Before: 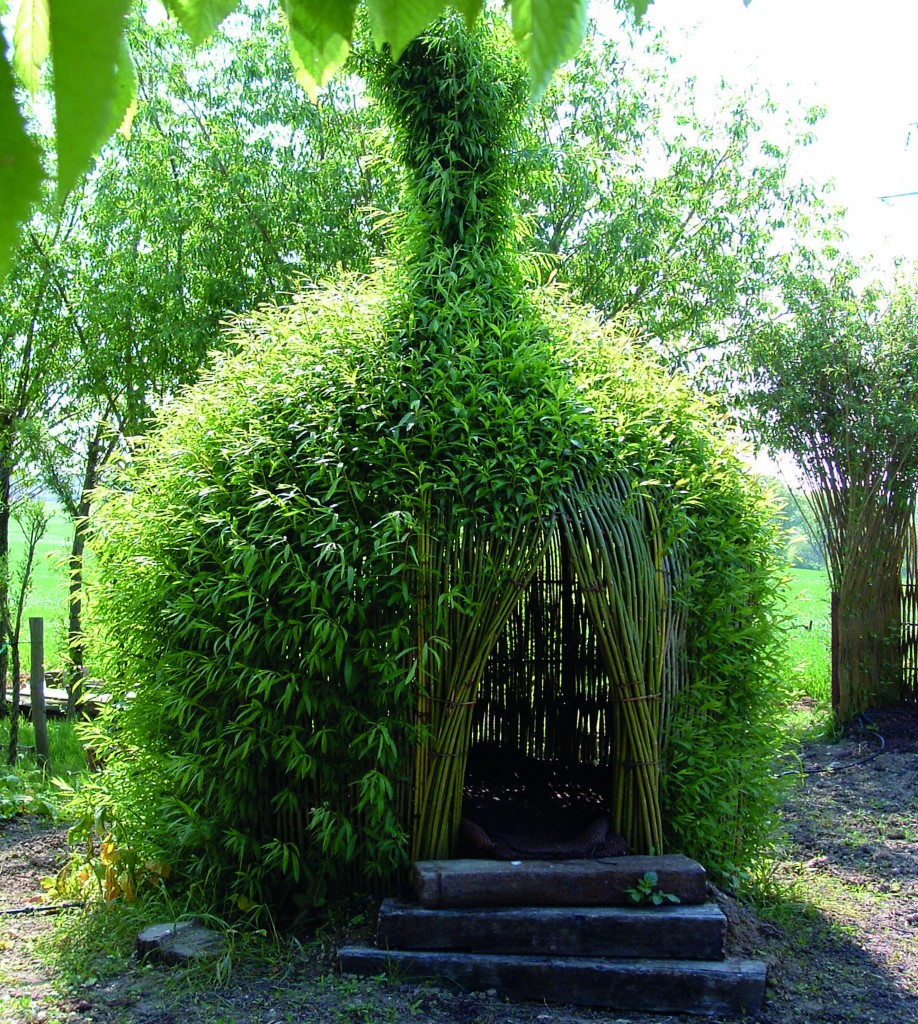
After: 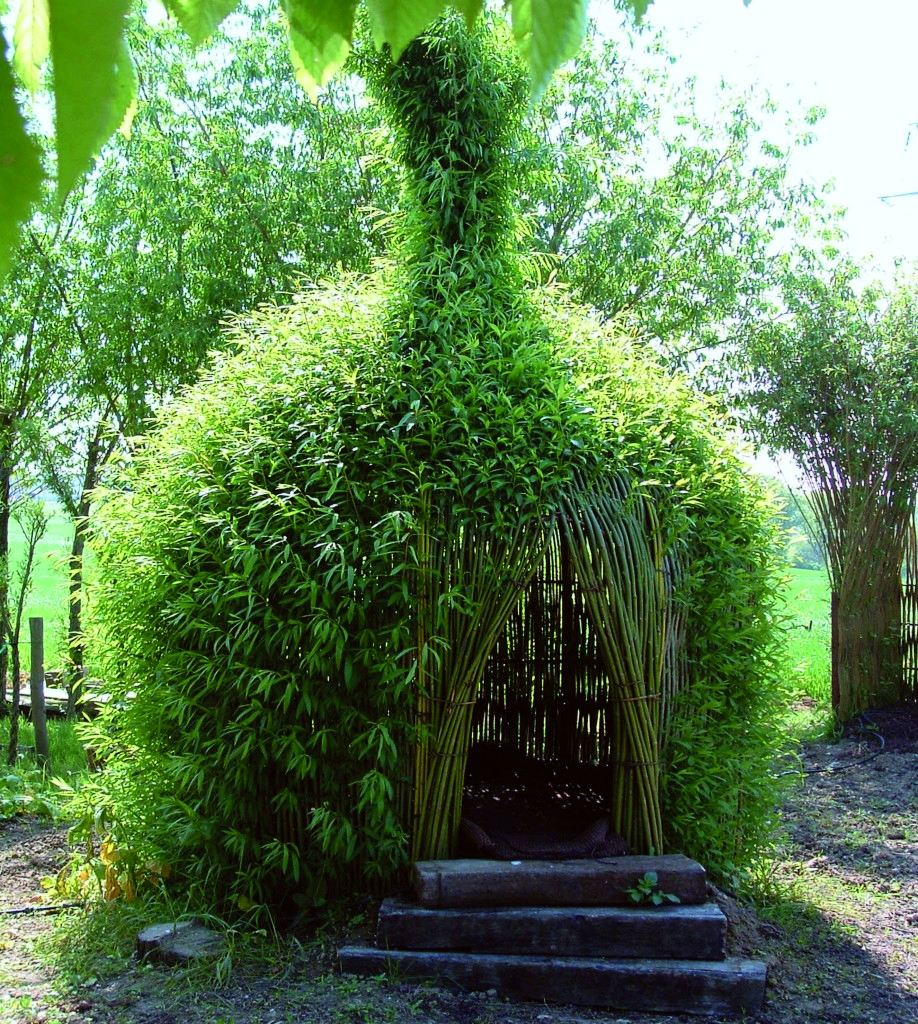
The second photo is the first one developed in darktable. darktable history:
base curve: curves: ch0 [(0, 0) (0.472, 0.508) (1, 1)]
color correction: highlights a* -2.73, highlights b* -2.09, shadows a* 2.41, shadows b* 2.73
